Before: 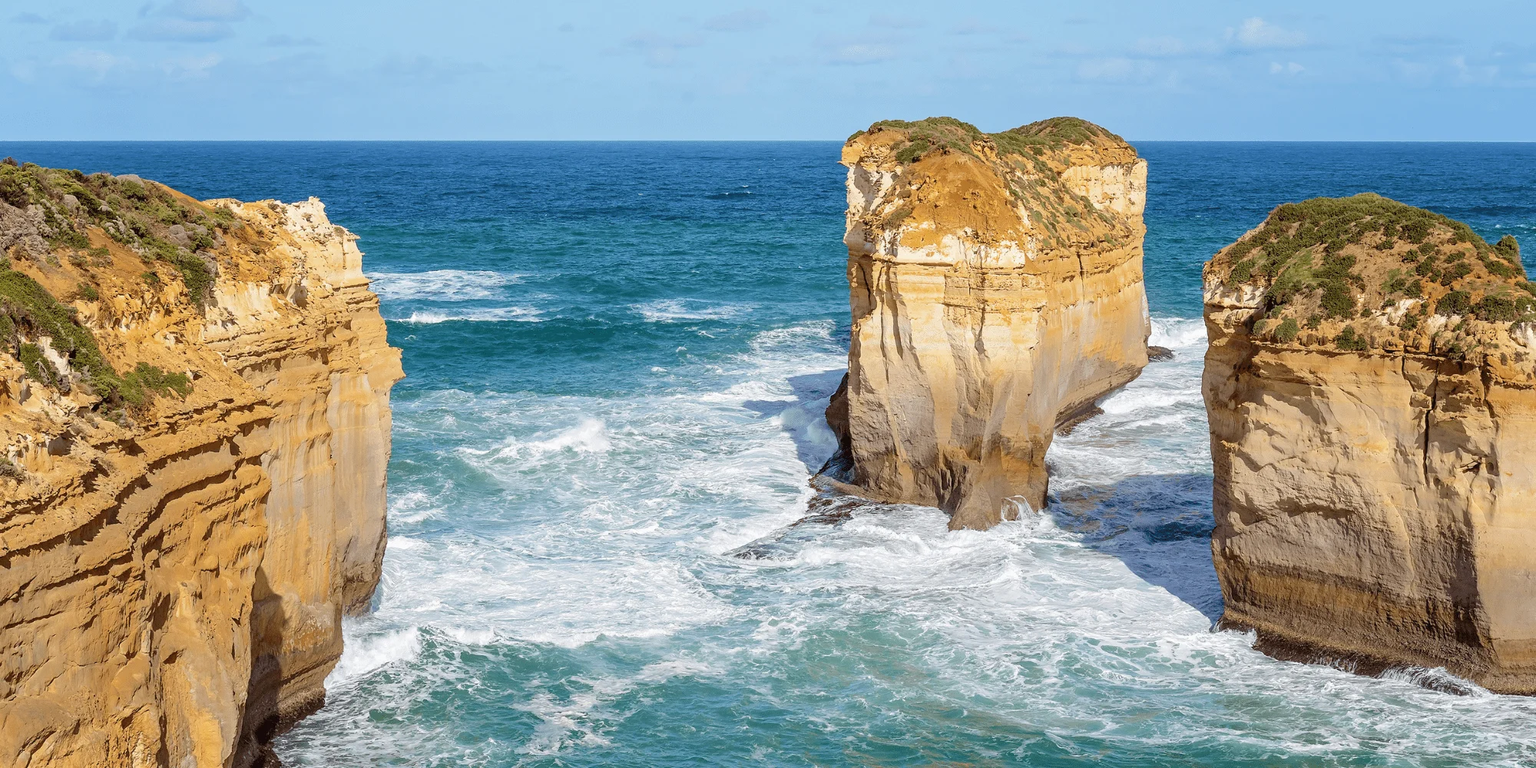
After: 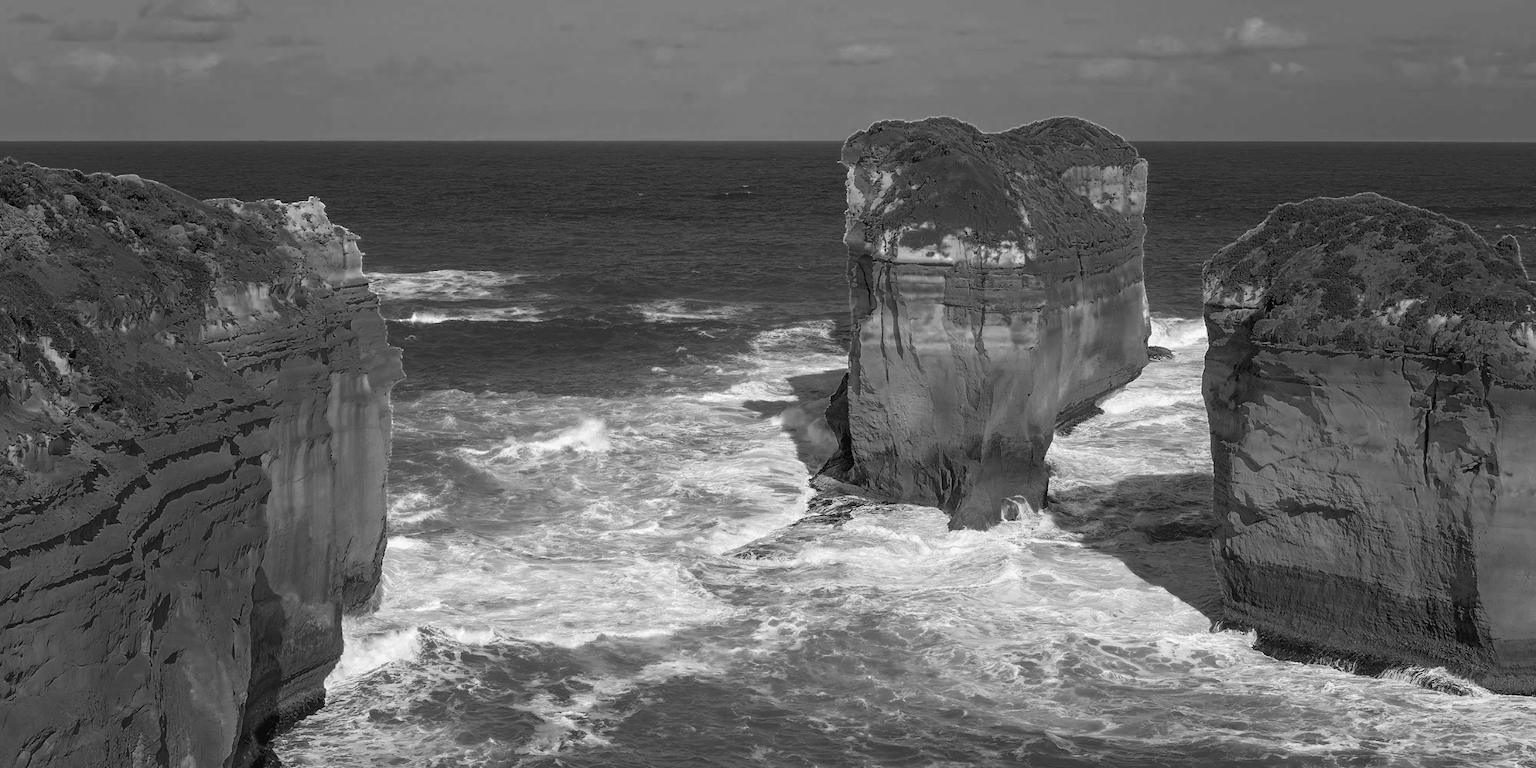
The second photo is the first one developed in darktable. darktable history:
color zones: curves: ch0 [(0.002, 0.429) (0.121, 0.212) (0.198, 0.113) (0.276, 0.344) (0.331, 0.541) (0.41, 0.56) (0.482, 0.289) (0.619, 0.227) (0.721, 0.18) (0.821, 0.435) (0.928, 0.555) (1, 0.587)]; ch1 [(0, 0) (0.143, 0) (0.286, 0) (0.429, 0) (0.571, 0) (0.714, 0) (0.857, 0)], mix 101.37%
